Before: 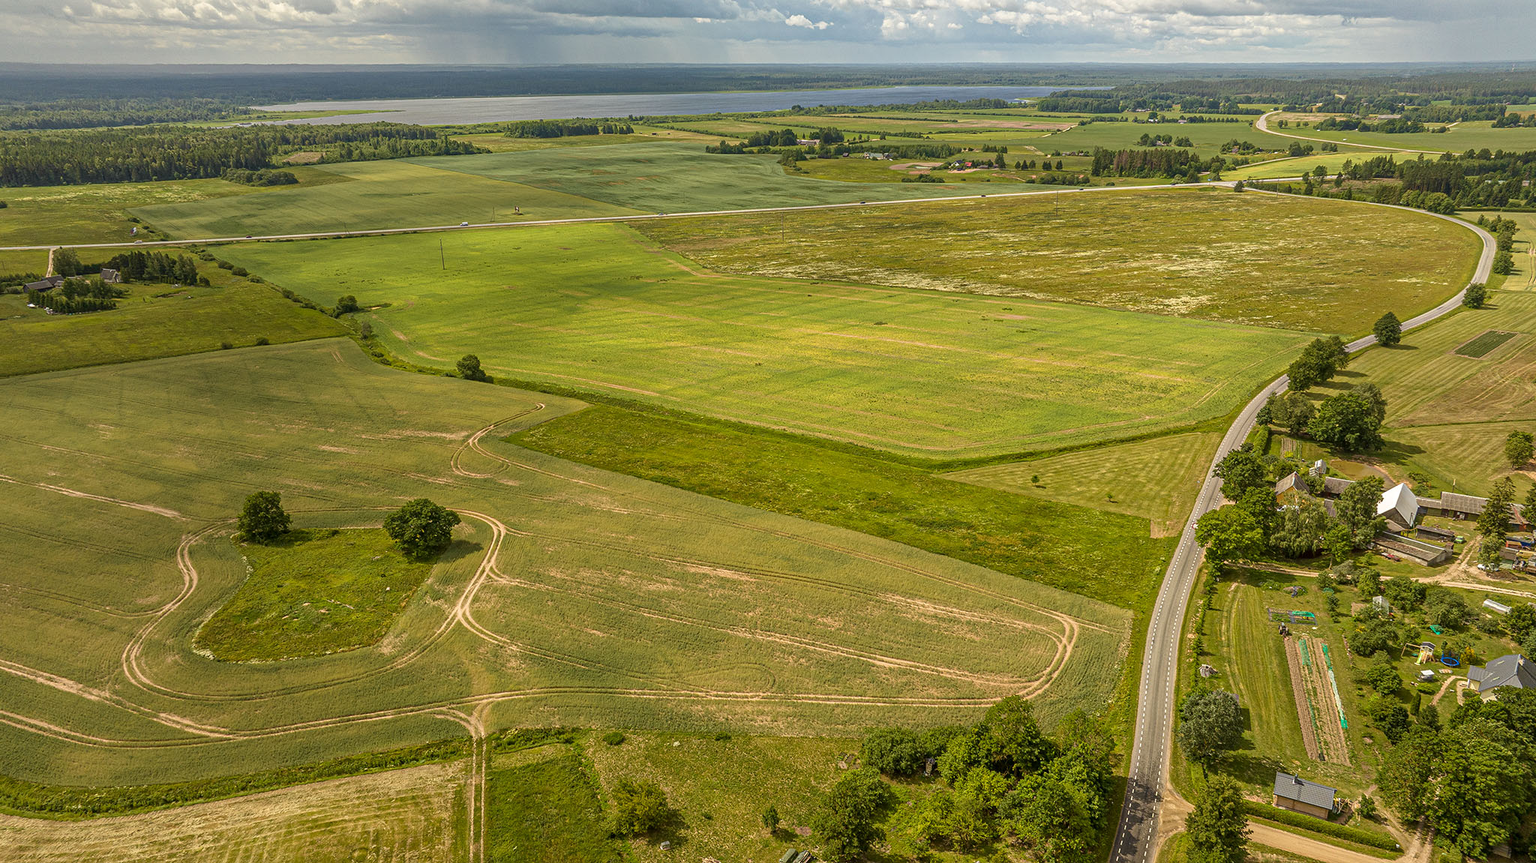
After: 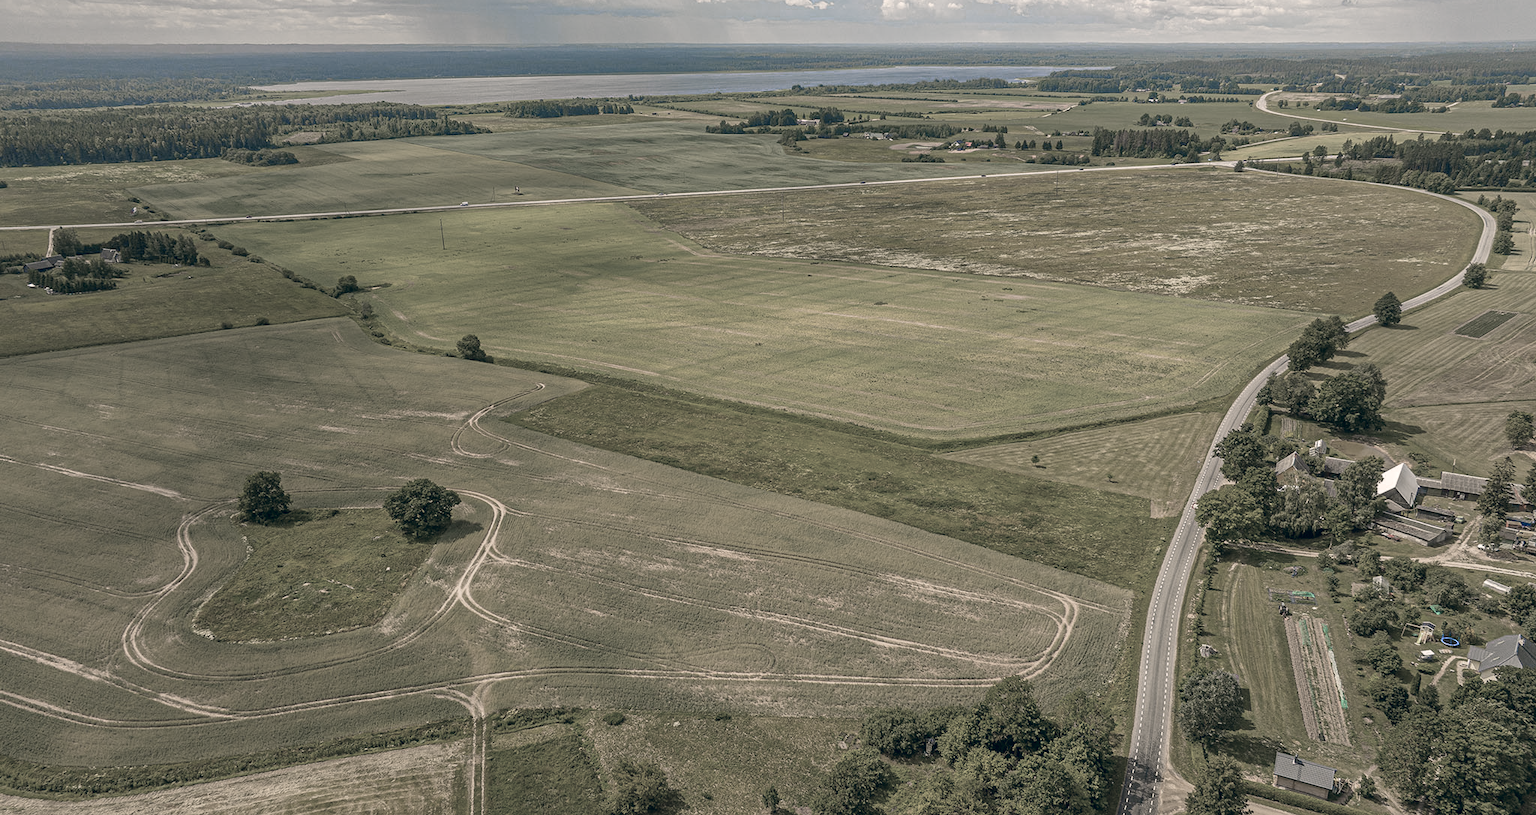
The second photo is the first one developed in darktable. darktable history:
crop and rotate: top 2.415%, bottom 3.059%
shadows and highlights: shadows 20.57, highlights -20.65, soften with gaussian
color correction: highlights a* 10.26, highlights b* 14.1, shadows a* -9.81, shadows b* -14.95
color zones: curves: ch0 [(0, 0.613) (0.01, 0.613) (0.245, 0.448) (0.498, 0.529) (0.642, 0.665) (0.879, 0.777) (0.99, 0.613)]; ch1 [(0, 0.272) (0.219, 0.127) (0.724, 0.346)]
